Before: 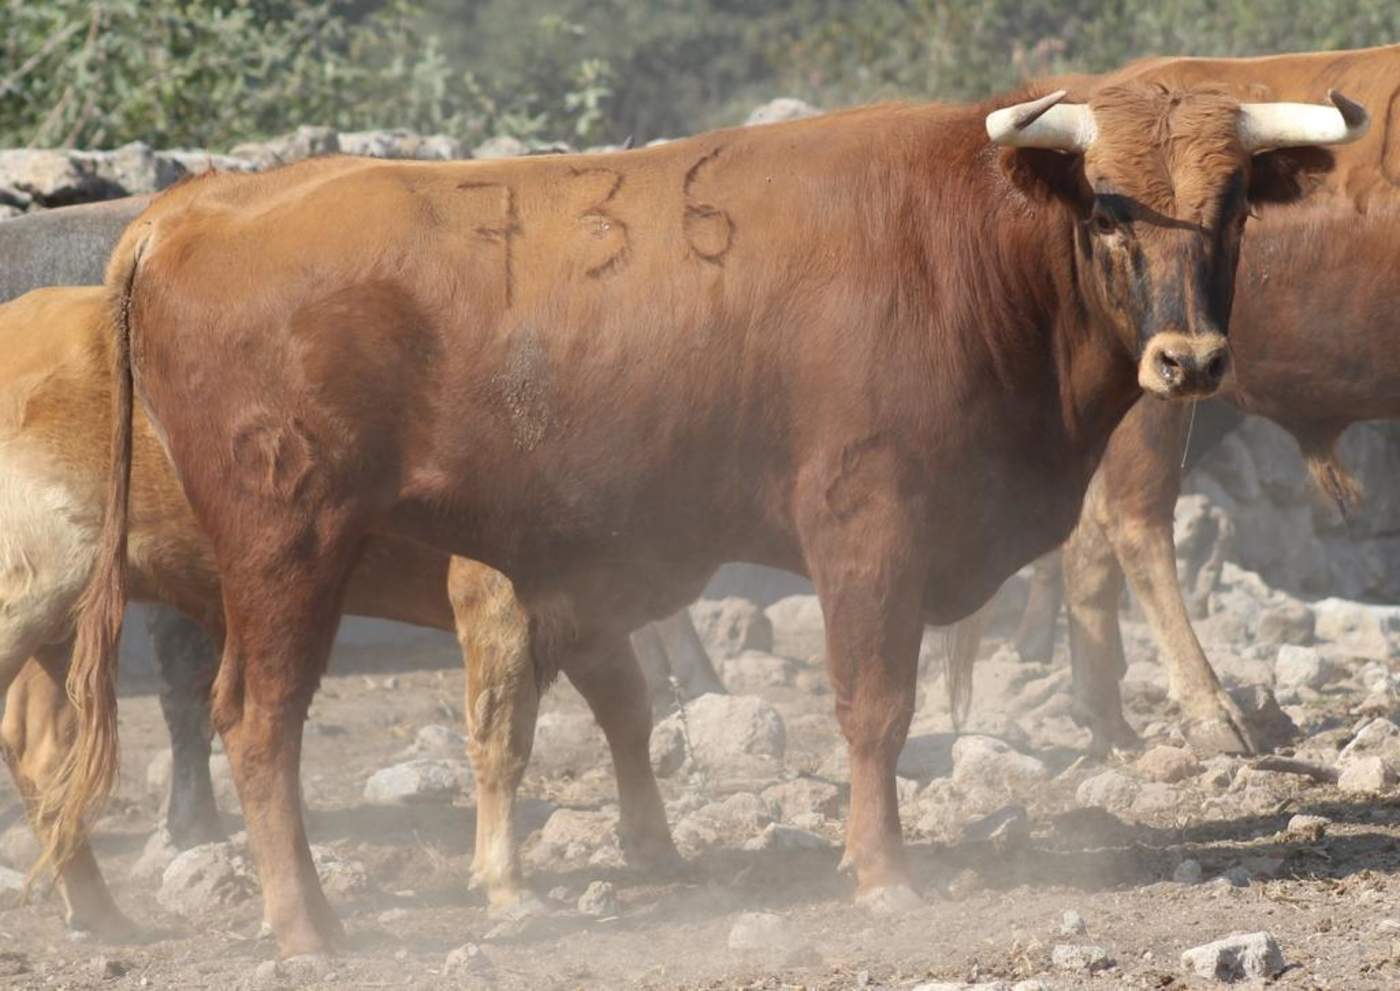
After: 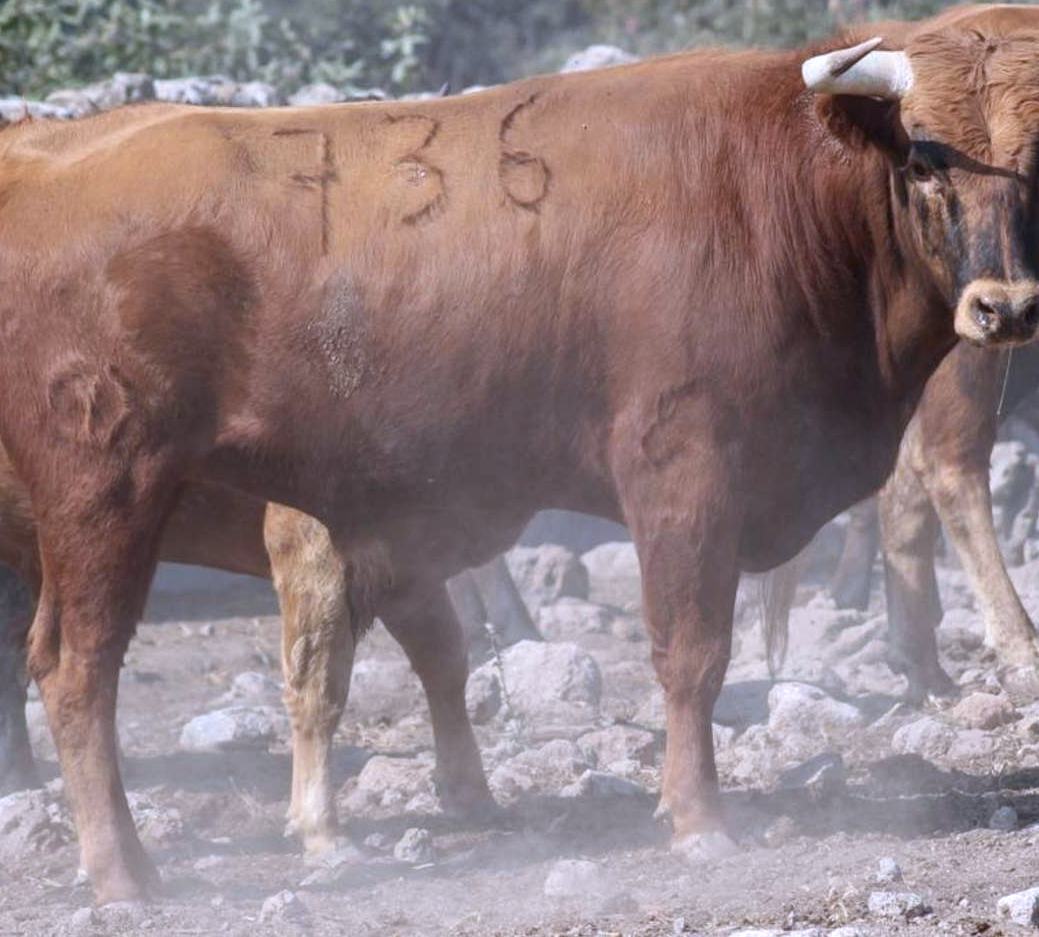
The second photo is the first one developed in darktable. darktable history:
color calibration: illuminant custom, x 0.373, y 0.389, temperature 4245.48 K
crop and rotate: left 13.145%, top 5.368%, right 12.61%
local contrast: on, module defaults
